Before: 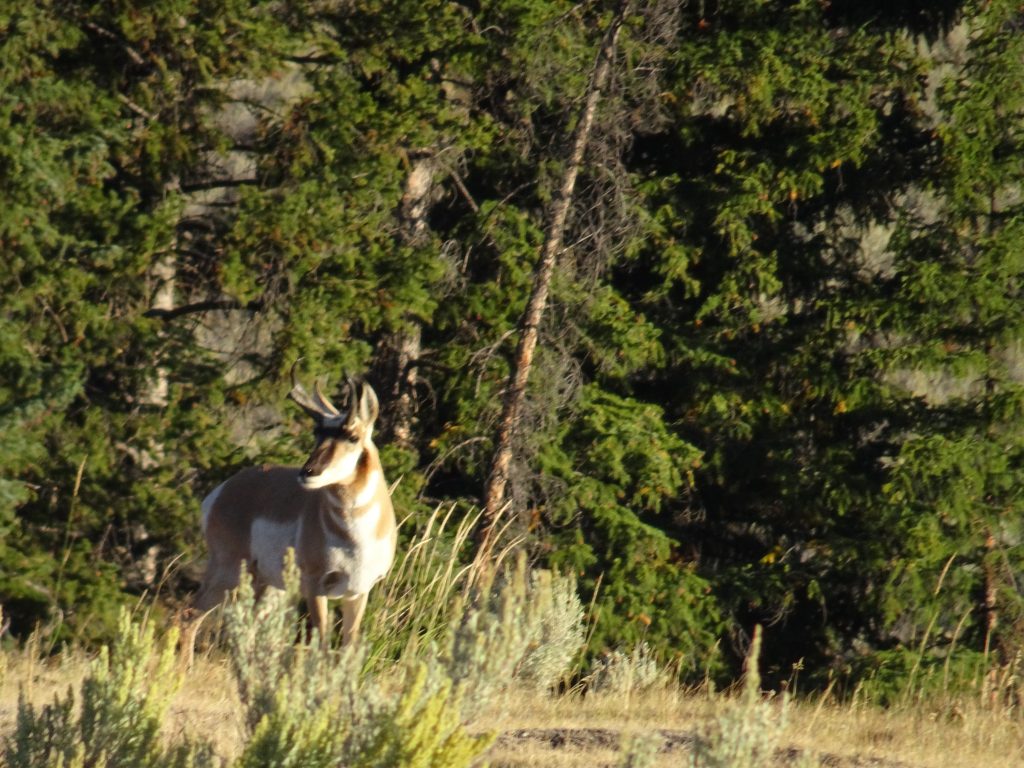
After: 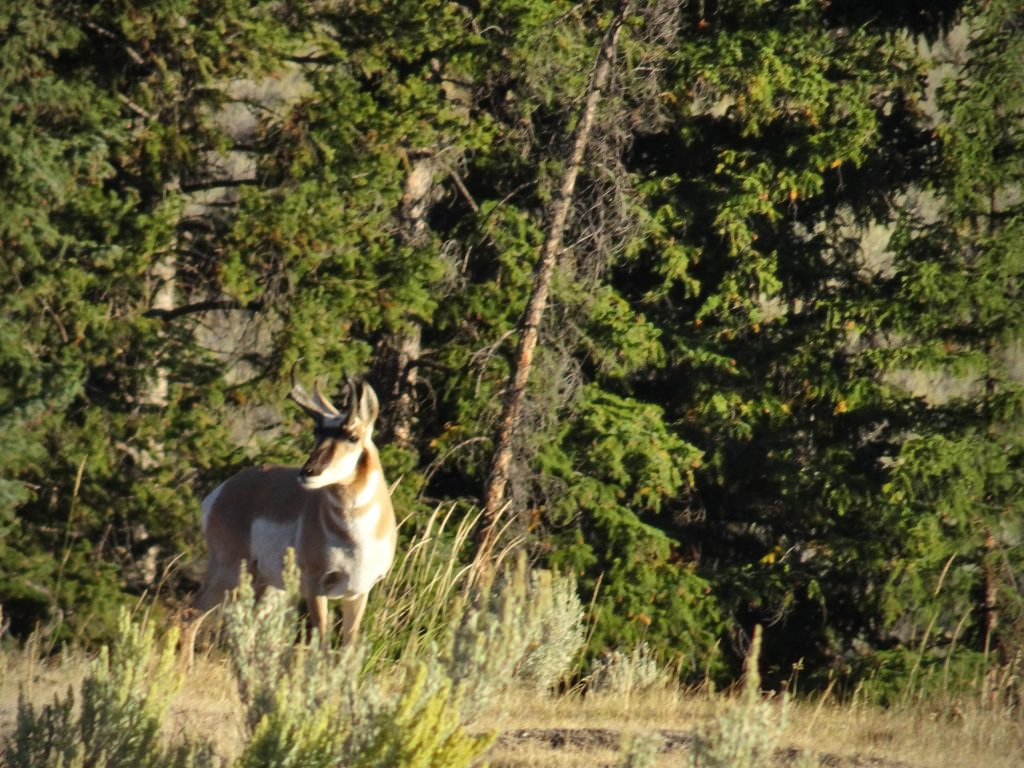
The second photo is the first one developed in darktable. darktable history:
vignetting: brightness -0.422, saturation -0.204
shadows and highlights: soften with gaussian
